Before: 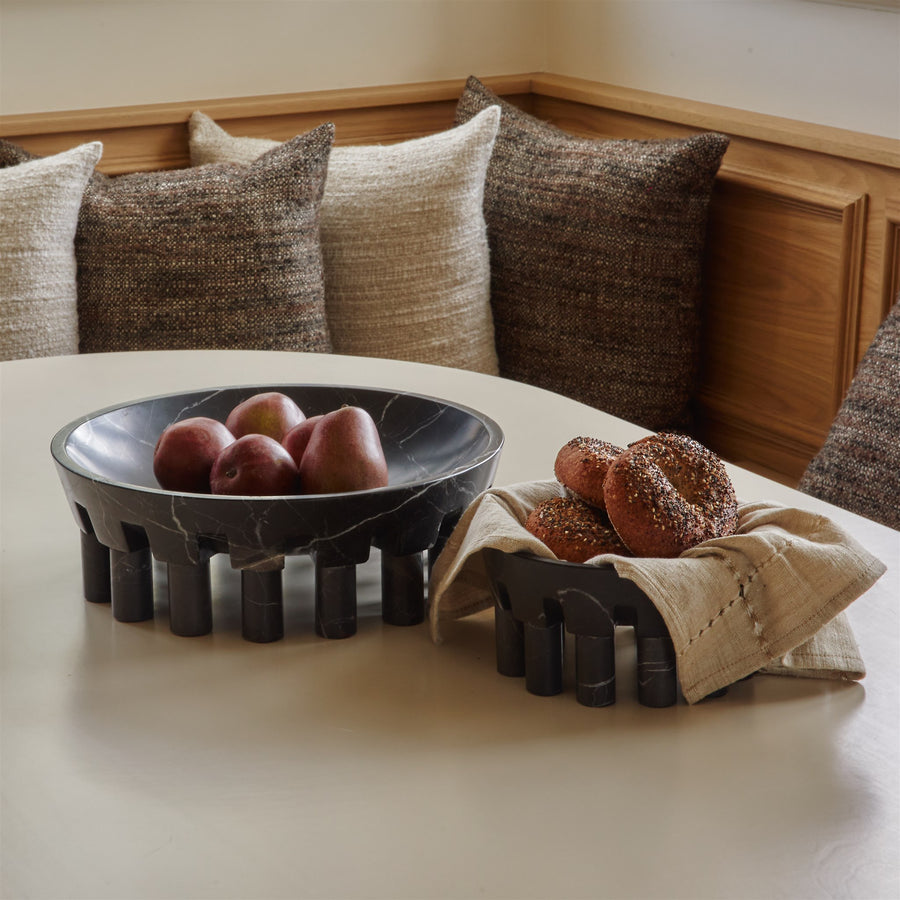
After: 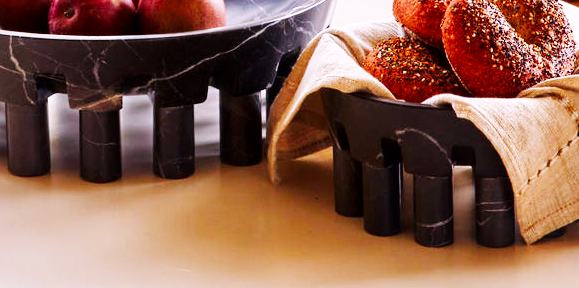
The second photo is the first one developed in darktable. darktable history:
white balance: red 1.066, blue 1.119
crop: left 18.091%, top 51.13%, right 17.525%, bottom 16.85%
local contrast: mode bilateral grid, contrast 20, coarseness 50, detail 141%, midtone range 0.2
color balance rgb: perceptual saturation grading › global saturation 20%, perceptual saturation grading › highlights -25%, perceptual saturation grading › shadows 25%
base curve: curves: ch0 [(0, 0.003) (0.001, 0.002) (0.006, 0.004) (0.02, 0.022) (0.048, 0.086) (0.094, 0.234) (0.162, 0.431) (0.258, 0.629) (0.385, 0.8) (0.548, 0.918) (0.751, 0.988) (1, 1)], preserve colors none
